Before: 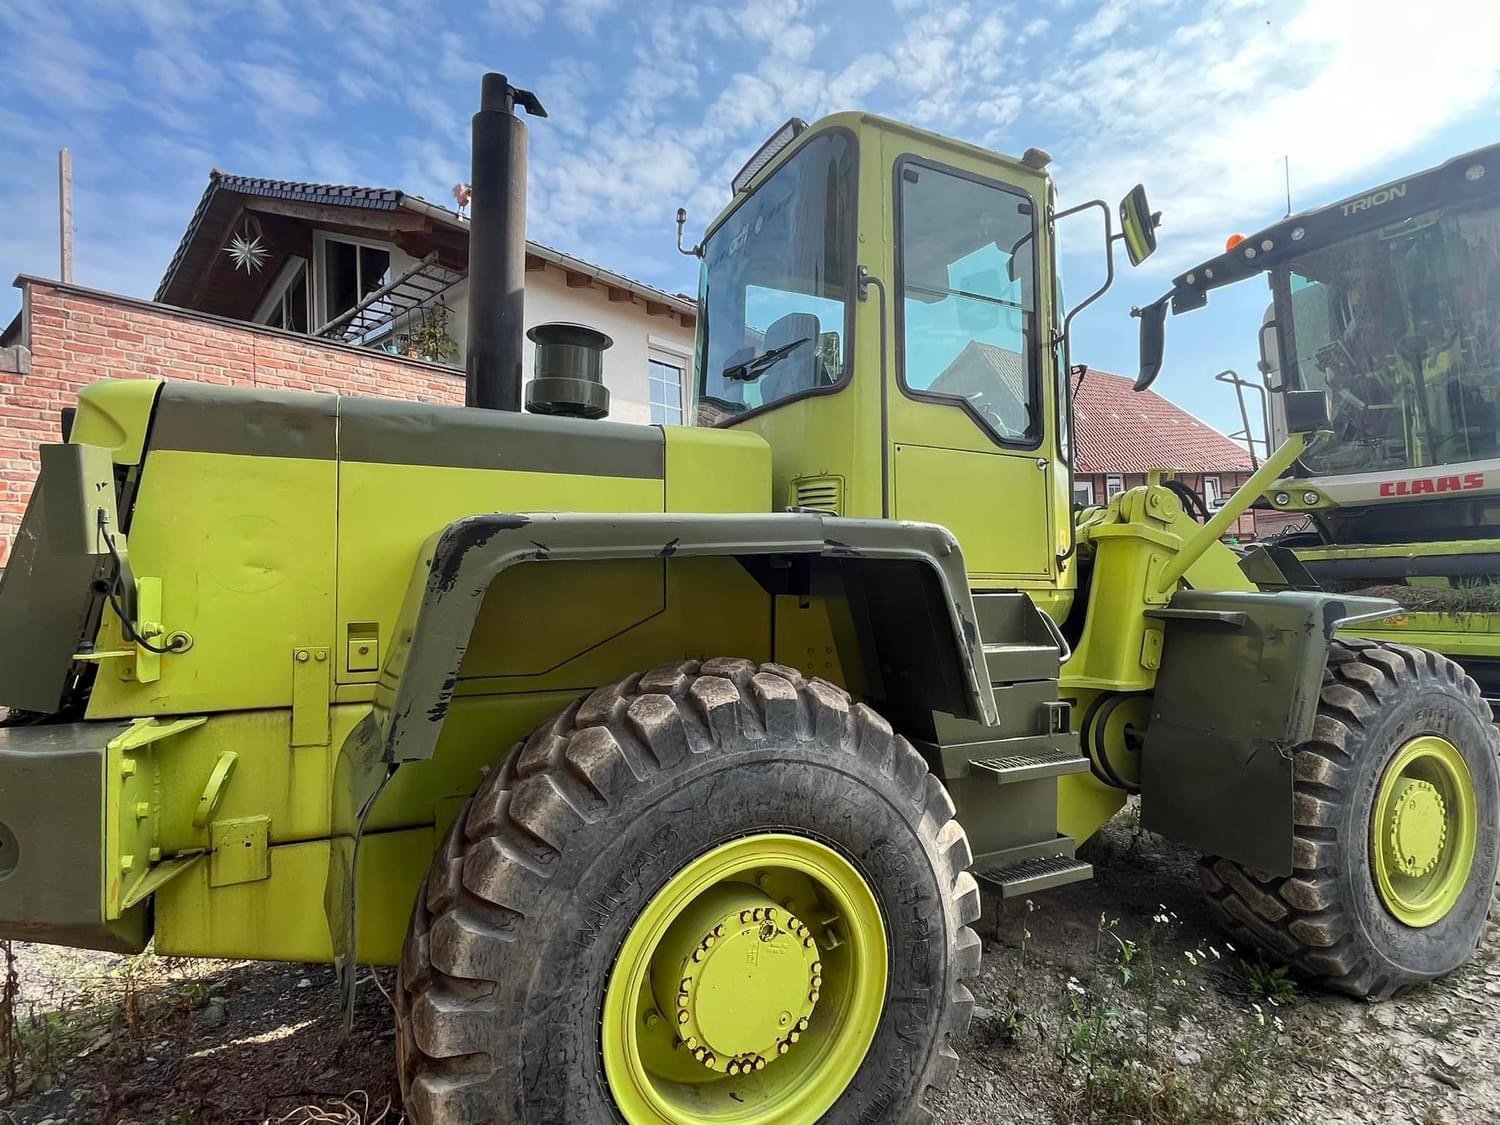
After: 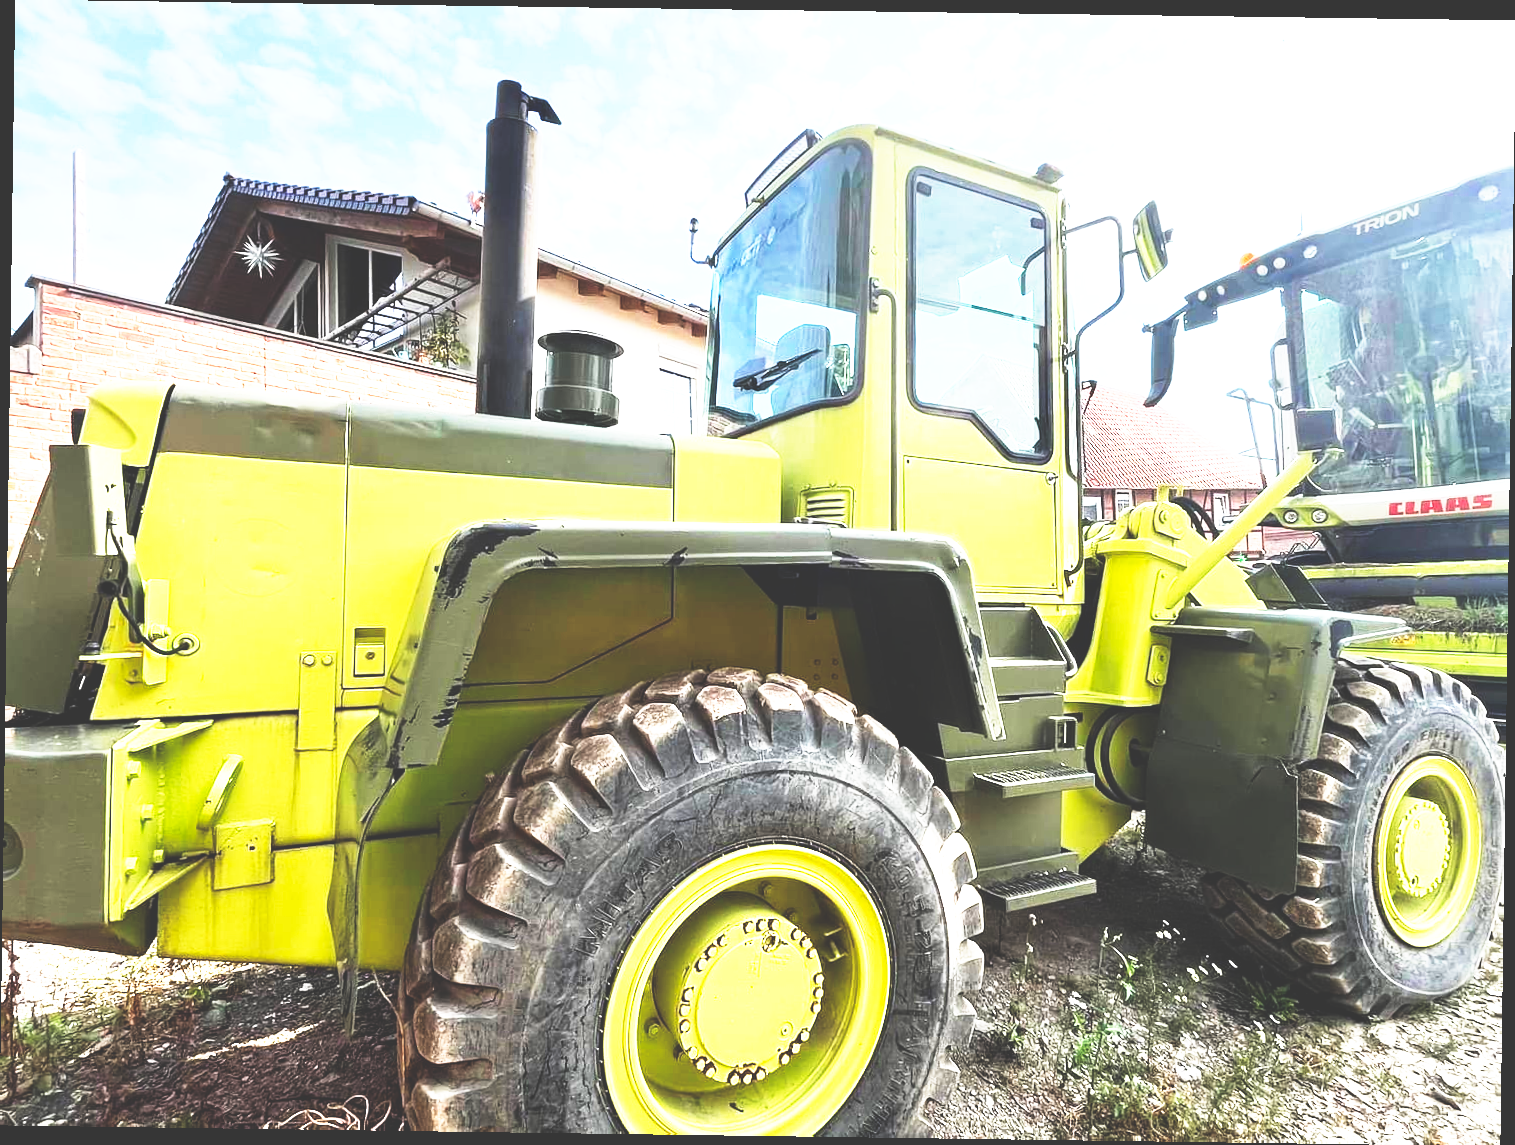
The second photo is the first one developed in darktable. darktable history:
base curve: curves: ch0 [(0, 0.036) (0.007, 0.037) (0.604, 0.887) (1, 1)], preserve colors none
exposure: black level correction 0, exposure 1.3 EV, compensate exposure bias true, compensate highlight preservation false
rotate and perspective: rotation 0.8°, automatic cropping off
